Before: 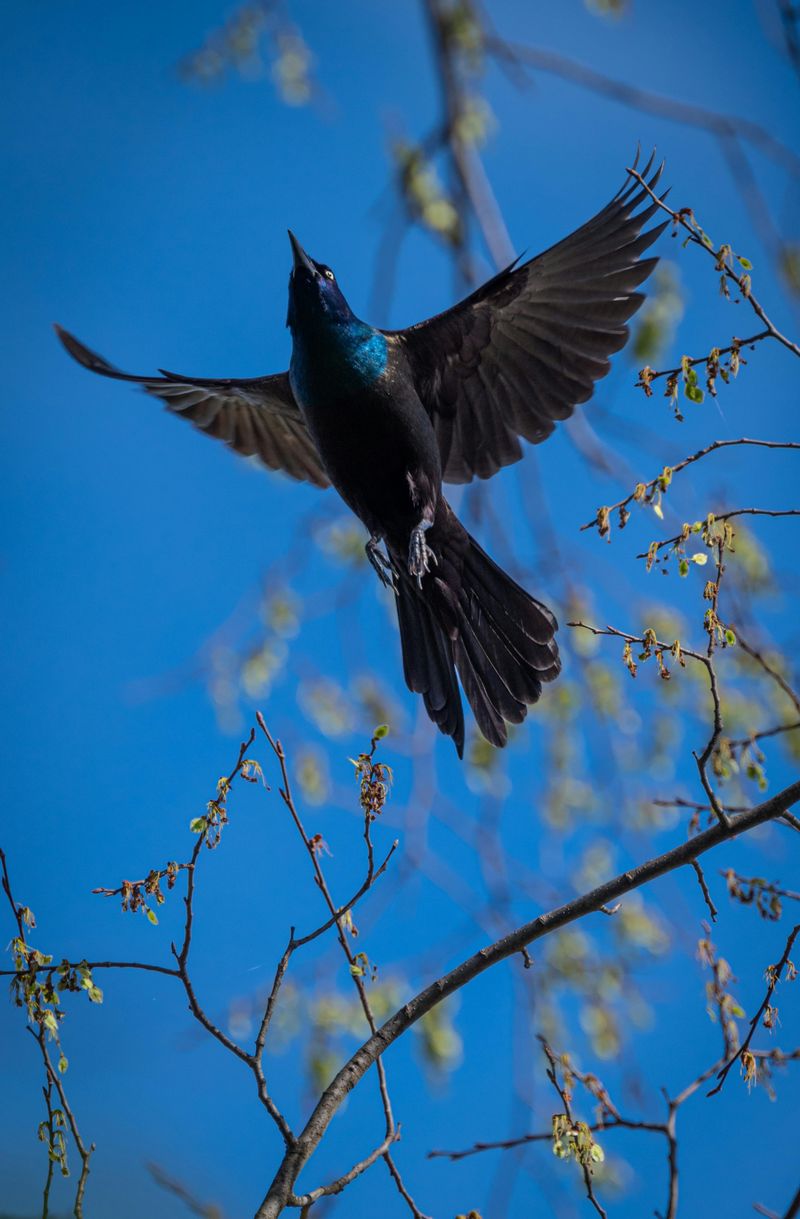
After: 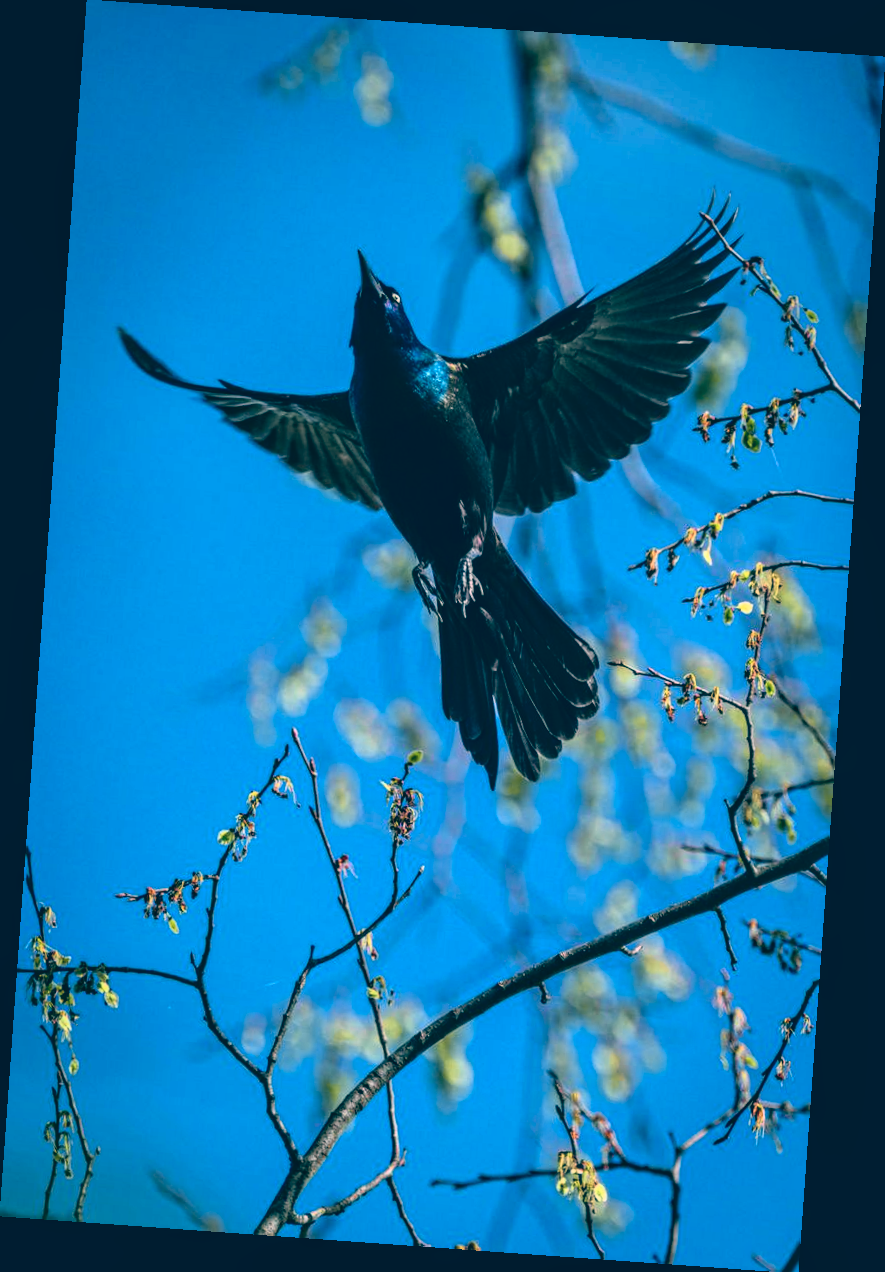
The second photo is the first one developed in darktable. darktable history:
local contrast: on, module defaults
tone curve: curves: ch0 [(0, 0) (0.046, 0.031) (0.163, 0.114) (0.391, 0.432) (0.488, 0.561) (0.695, 0.839) (0.785, 0.904) (1, 0.965)]; ch1 [(0, 0) (0.248, 0.252) (0.427, 0.412) (0.482, 0.462) (0.499, 0.499) (0.518, 0.518) (0.535, 0.577) (0.585, 0.623) (0.679, 0.743) (0.788, 0.809) (1, 1)]; ch2 [(0, 0) (0.313, 0.262) (0.427, 0.417) (0.473, 0.47) (0.503, 0.503) (0.523, 0.515) (0.557, 0.596) (0.598, 0.646) (0.708, 0.771) (1, 1)], color space Lab, independent channels, preserve colors none
rotate and perspective: rotation 4.1°, automatic cropping off
color balance: lift [1.006, 0.985, 1.002, 1.015], gamma [1, 0.953, 1.008, 1.047], gain [1.076, 1.13, 1.004, 0.87]
crop: bottom 0.071%
